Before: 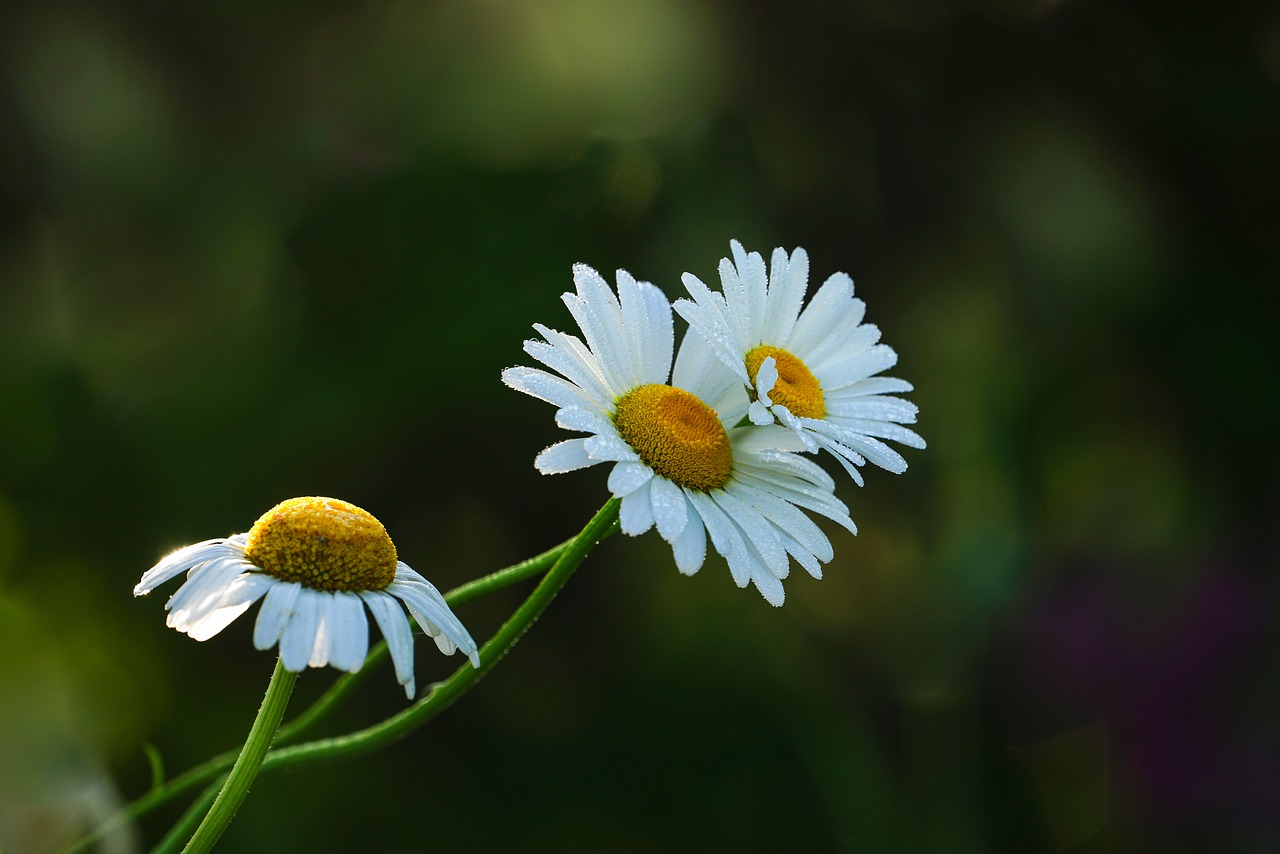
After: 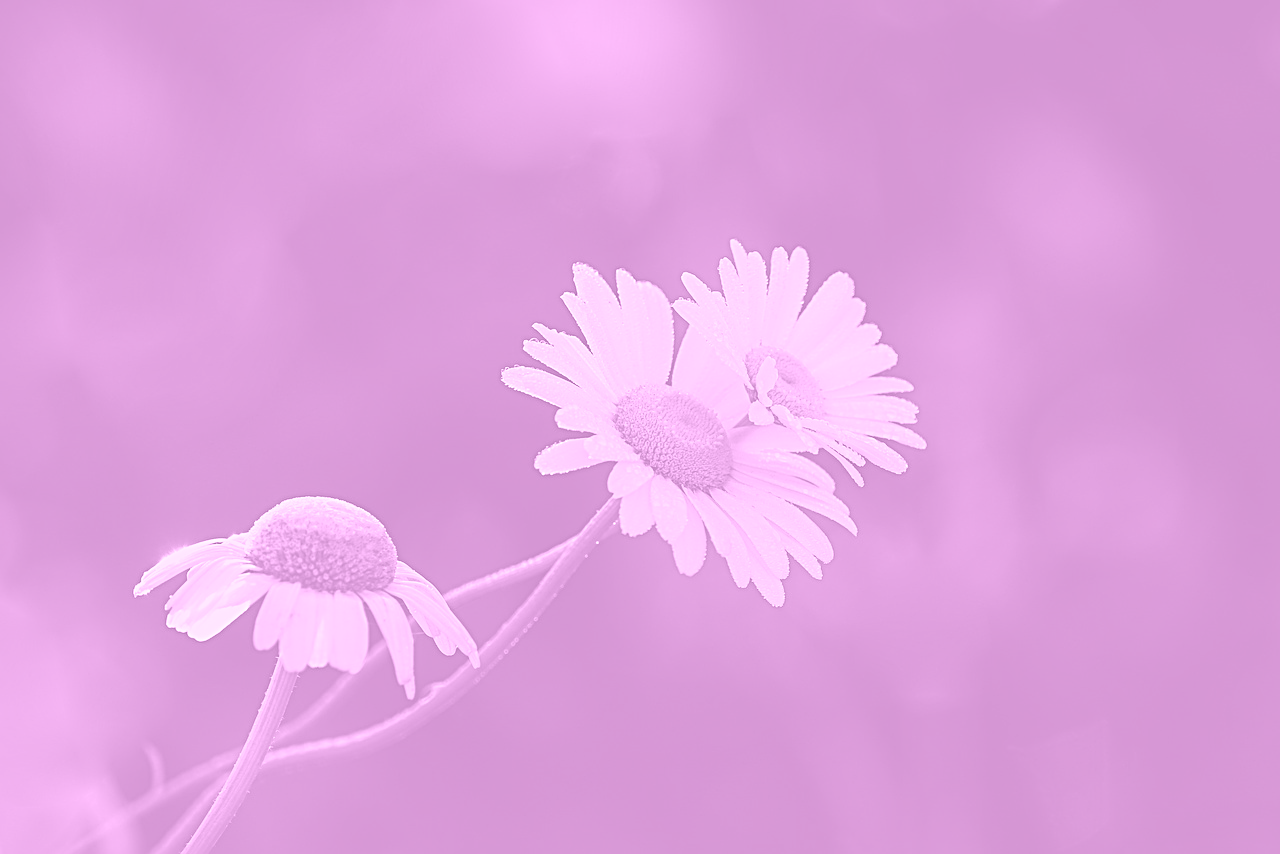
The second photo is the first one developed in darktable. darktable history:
sharpen: radius 2.676, amount 0.669
colorize: hue 331.2°, saturation 75%, source mix 30.28%, lightness 70.52%, version 1
